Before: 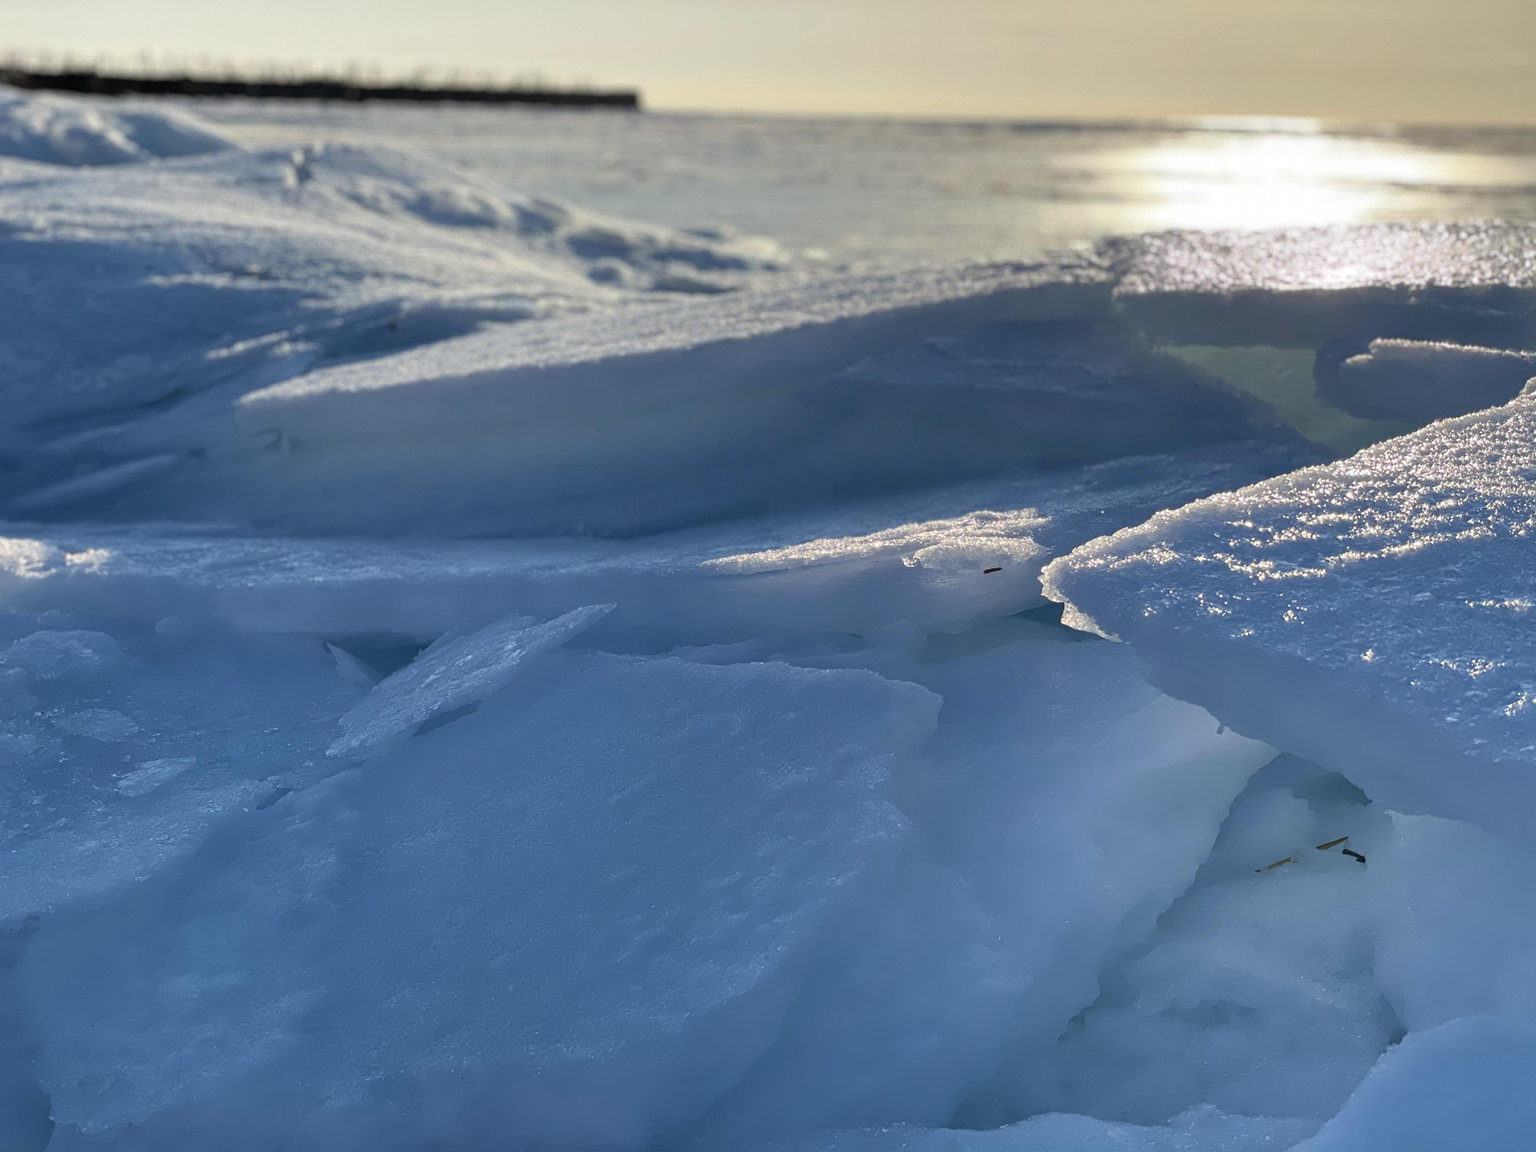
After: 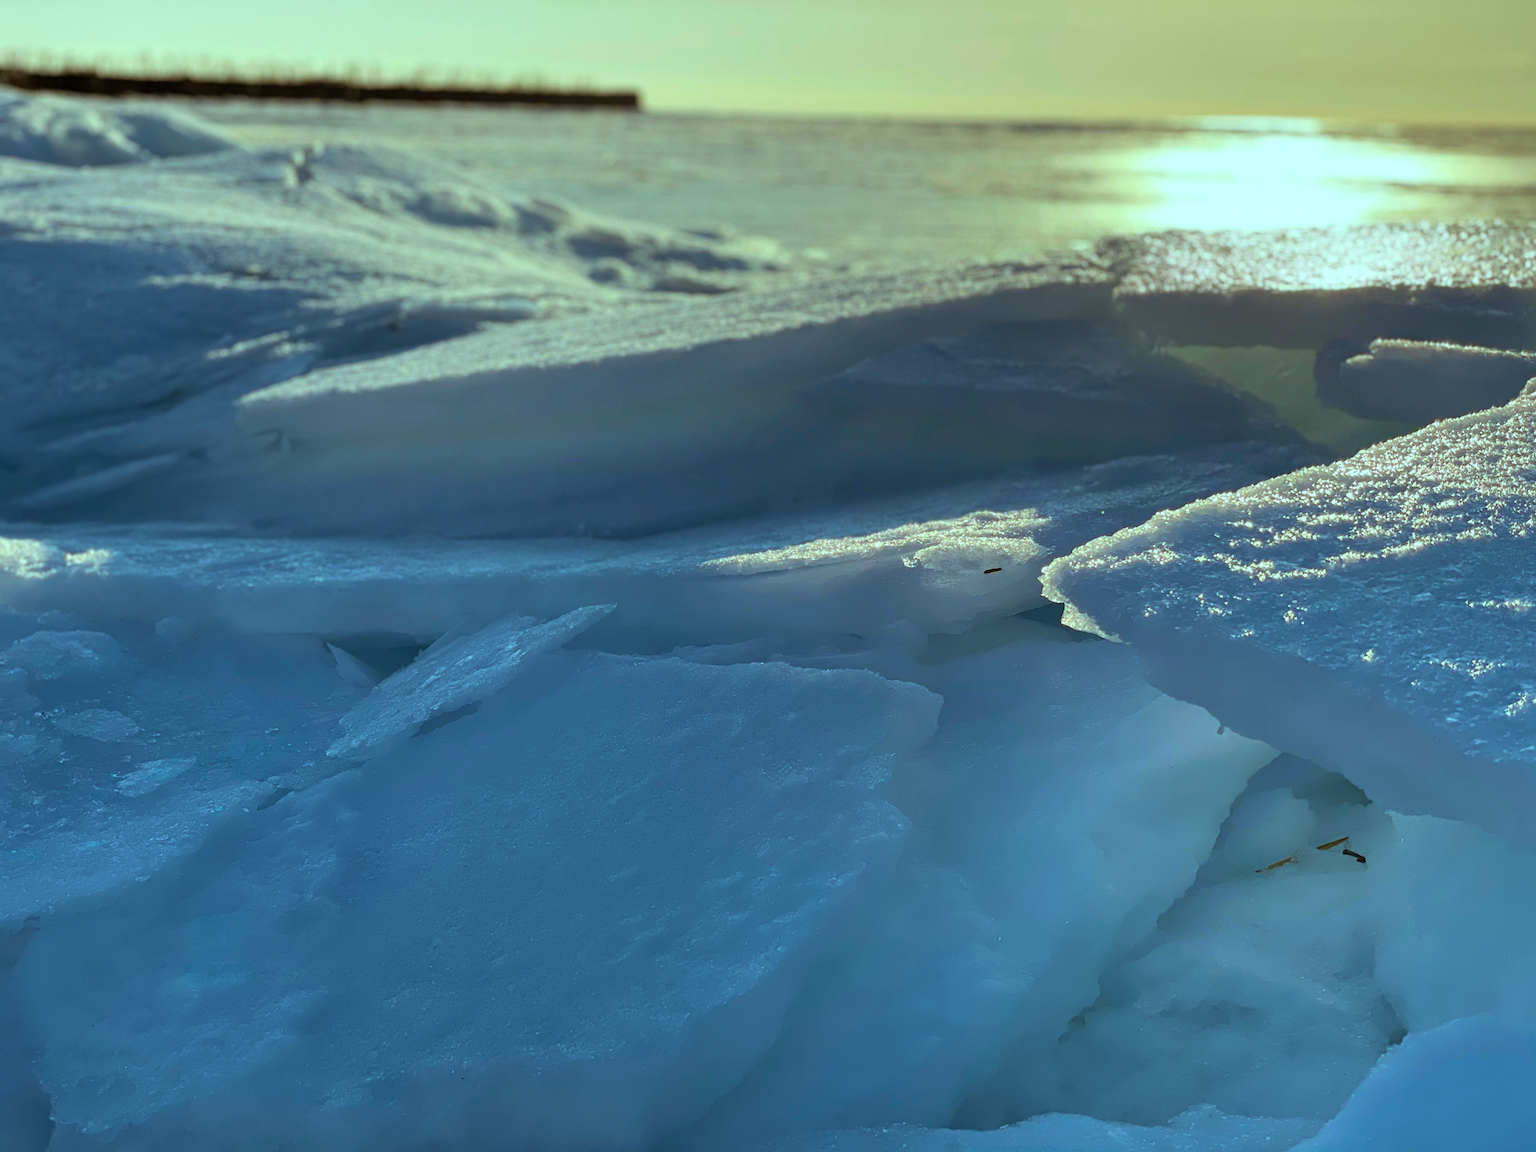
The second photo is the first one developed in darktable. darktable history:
color balance rgb: shadows lift › luminance -19.681%, power › chroma 2.481%, power › hue 70.66°, highlights gain › chroma 4.048%, highlights gain › hue 202.54°, perceptual saturation grading › global saturation 29.501%, global vibrance 20%
tone equalizer: edges refinement/feathering 500, mask exposure compensation -1.57 EV, preserve details no
